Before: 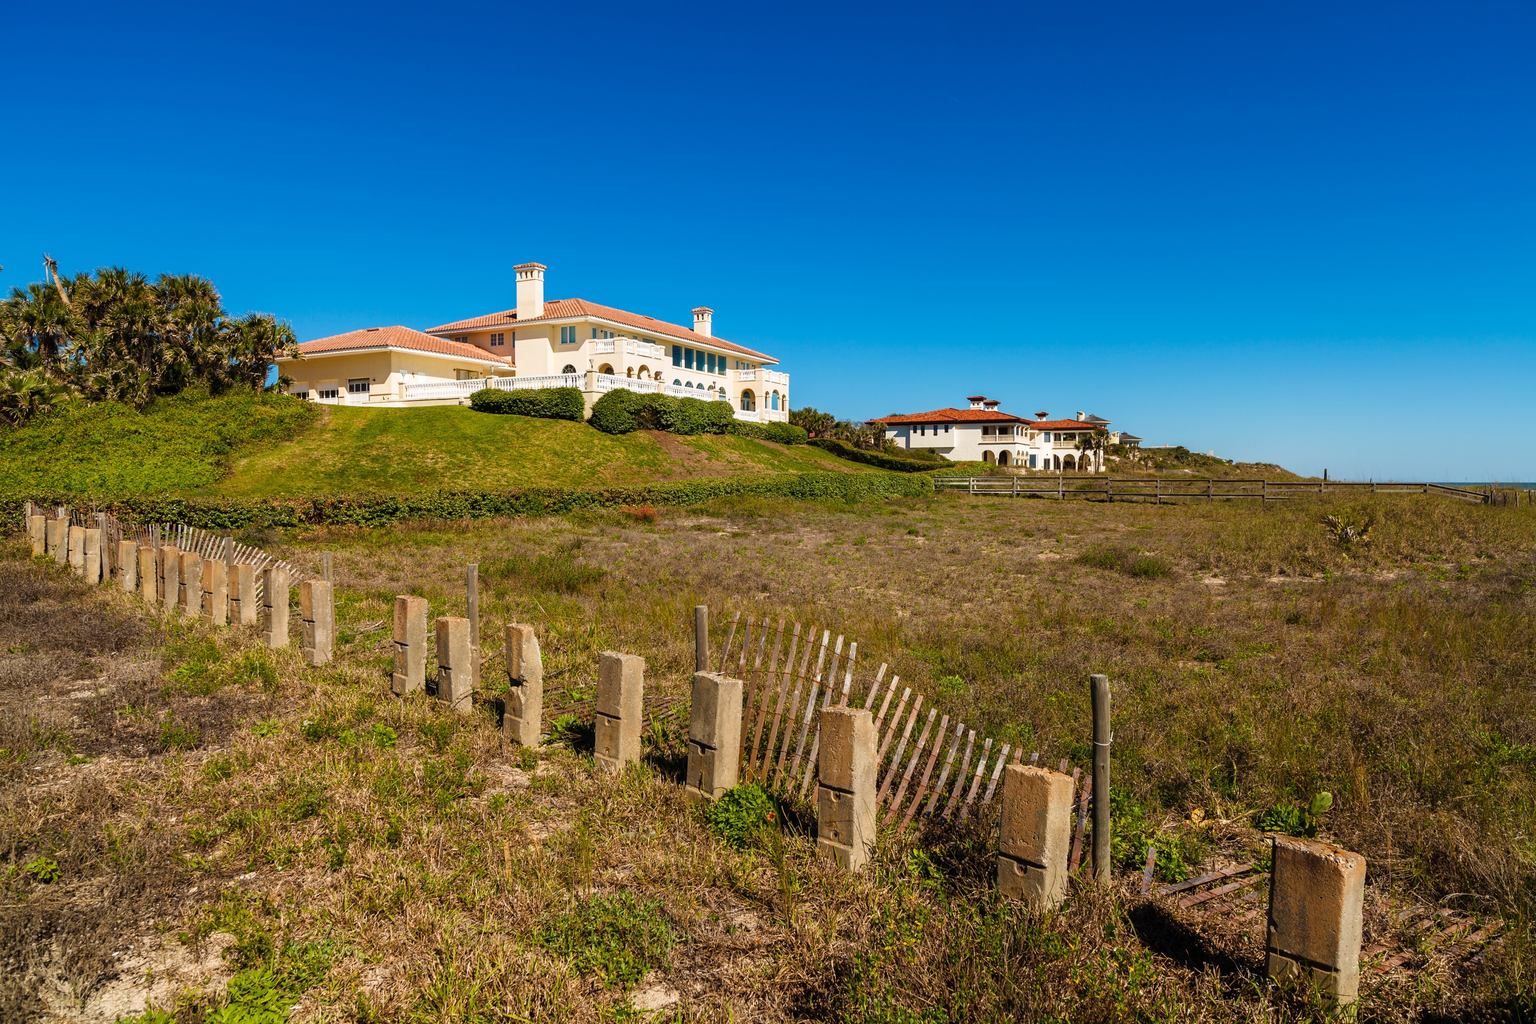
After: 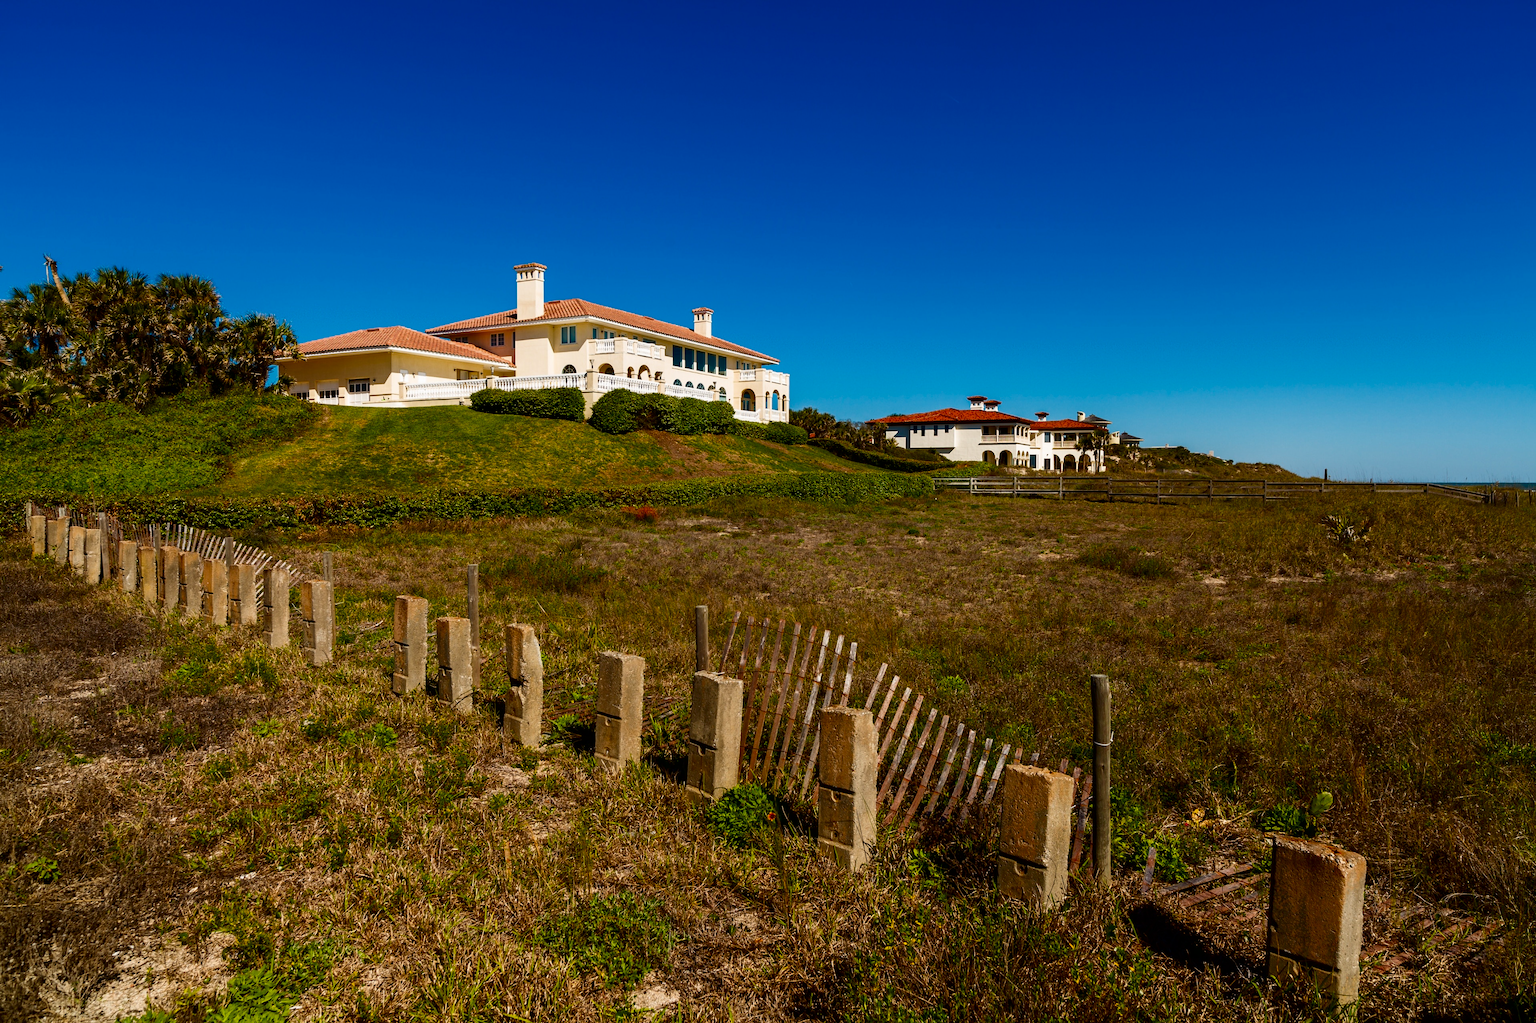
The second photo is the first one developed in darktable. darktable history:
white balance: emerald 1
contrast brightness saturation: contrast 0.1, brightness -0.26, saturation 0.14
